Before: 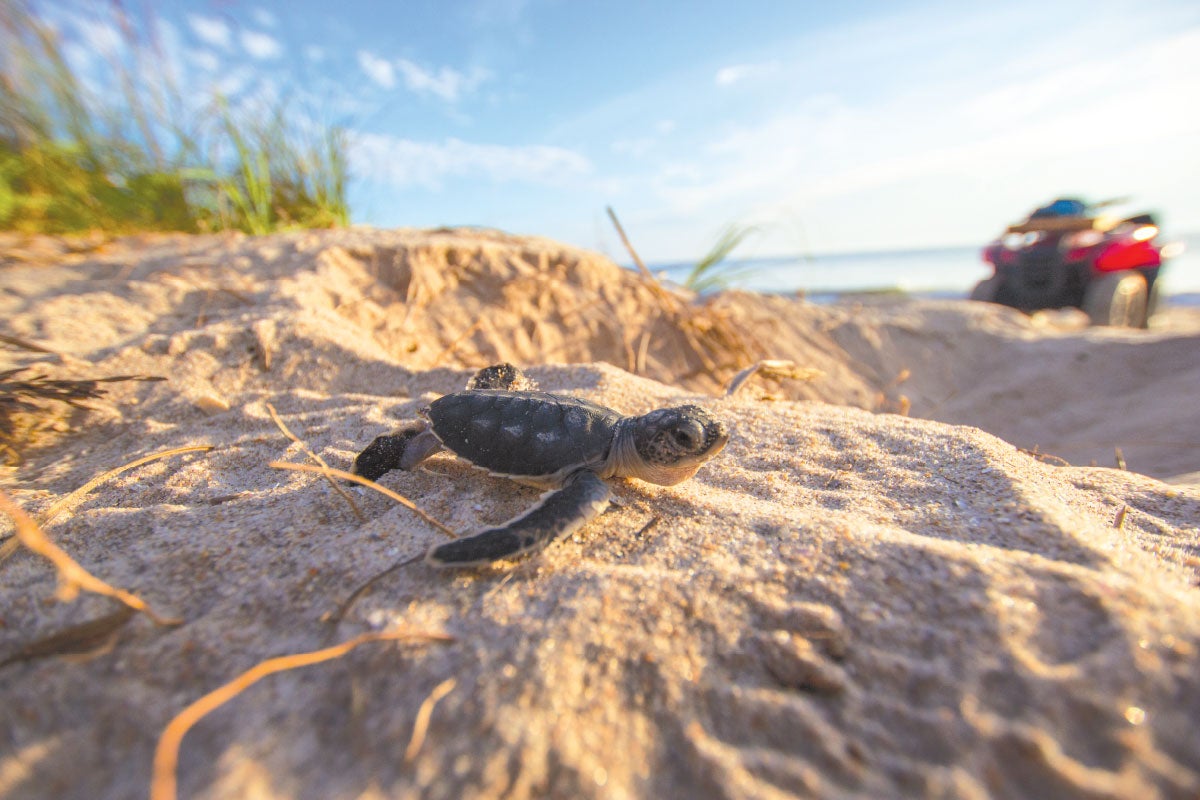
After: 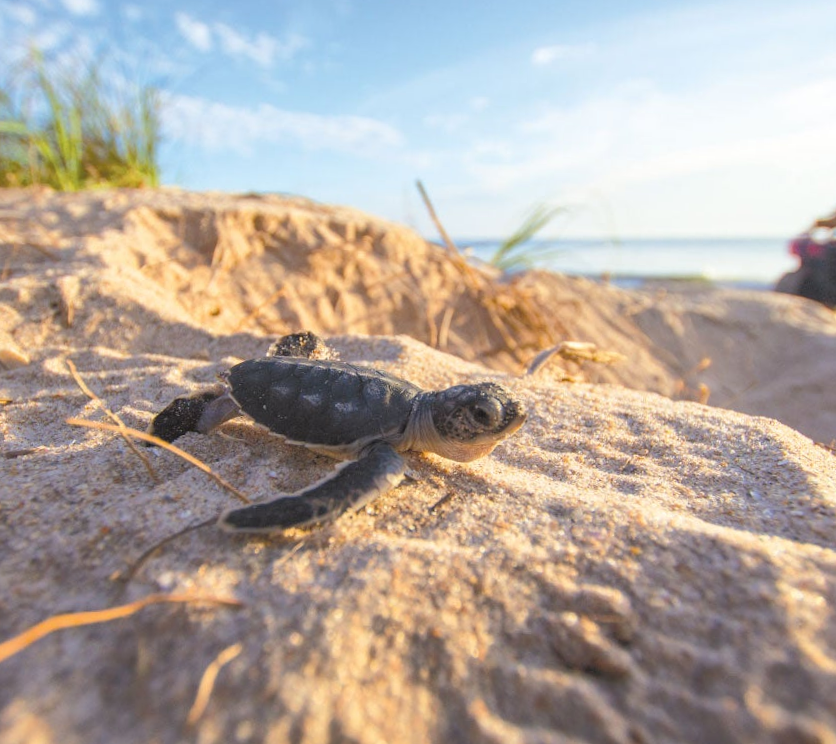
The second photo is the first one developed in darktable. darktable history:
crop and rotate: angle -2.87°, left 14.226%, top 0.016%, right 10.967%, bottom 0.085%
